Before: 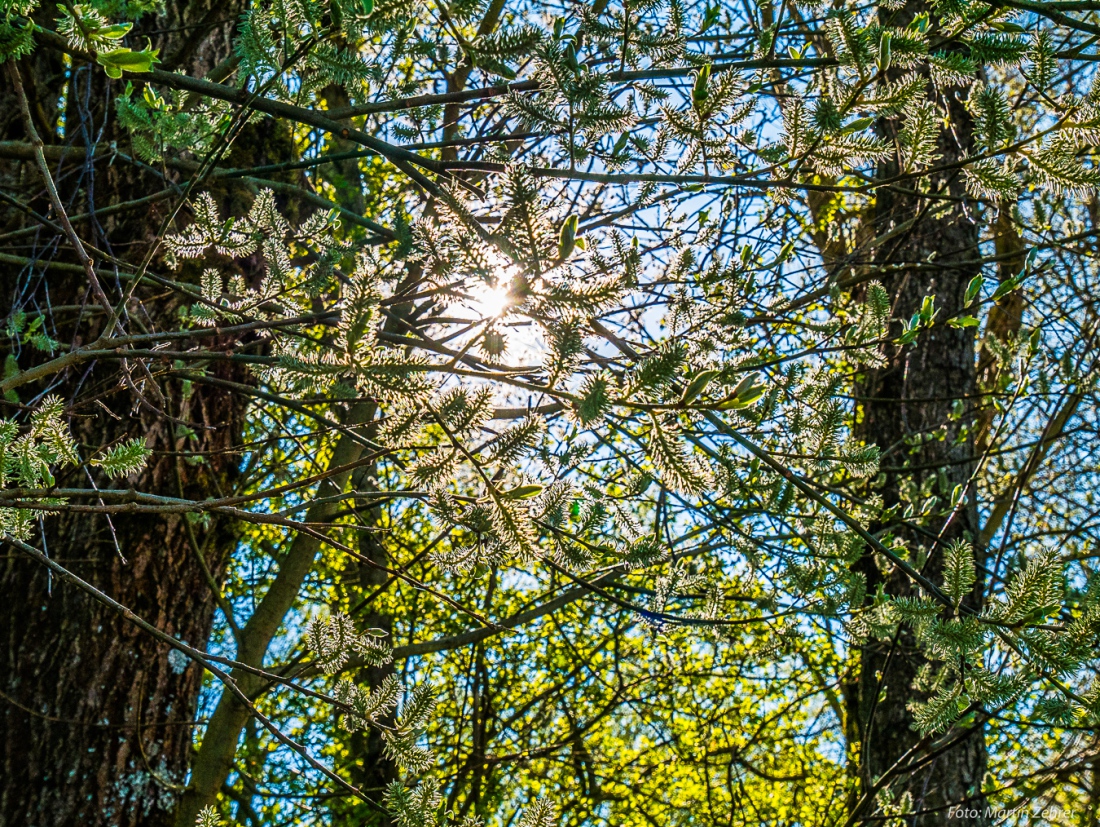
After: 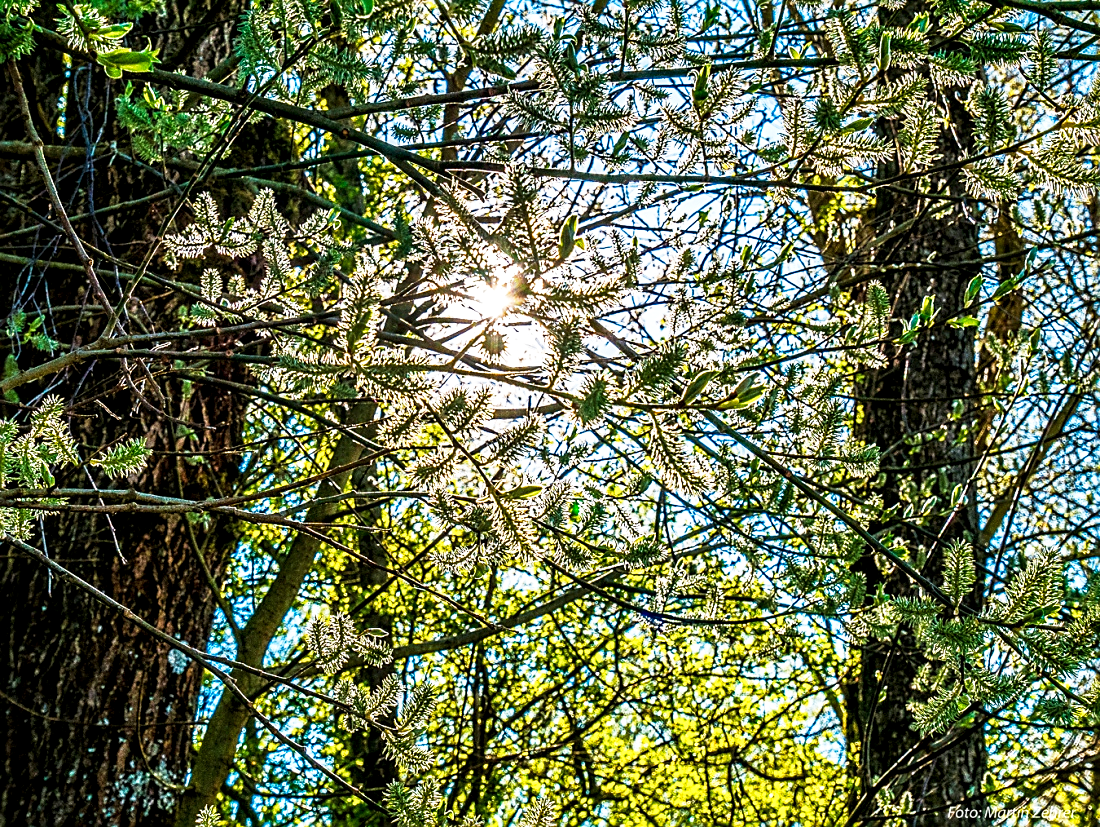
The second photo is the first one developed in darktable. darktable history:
sharpen: on, module defaults
base curve: curves: ch0 [(0, 0) (0.005, 0.002) (0.193, 0.295) (0.399, 0.664) (0.75, 0.928) (1, 1)], preserve colors none
local contrast: highlights 83%, shadows 79%
haze removal: compatibility mode true, adaptive false
